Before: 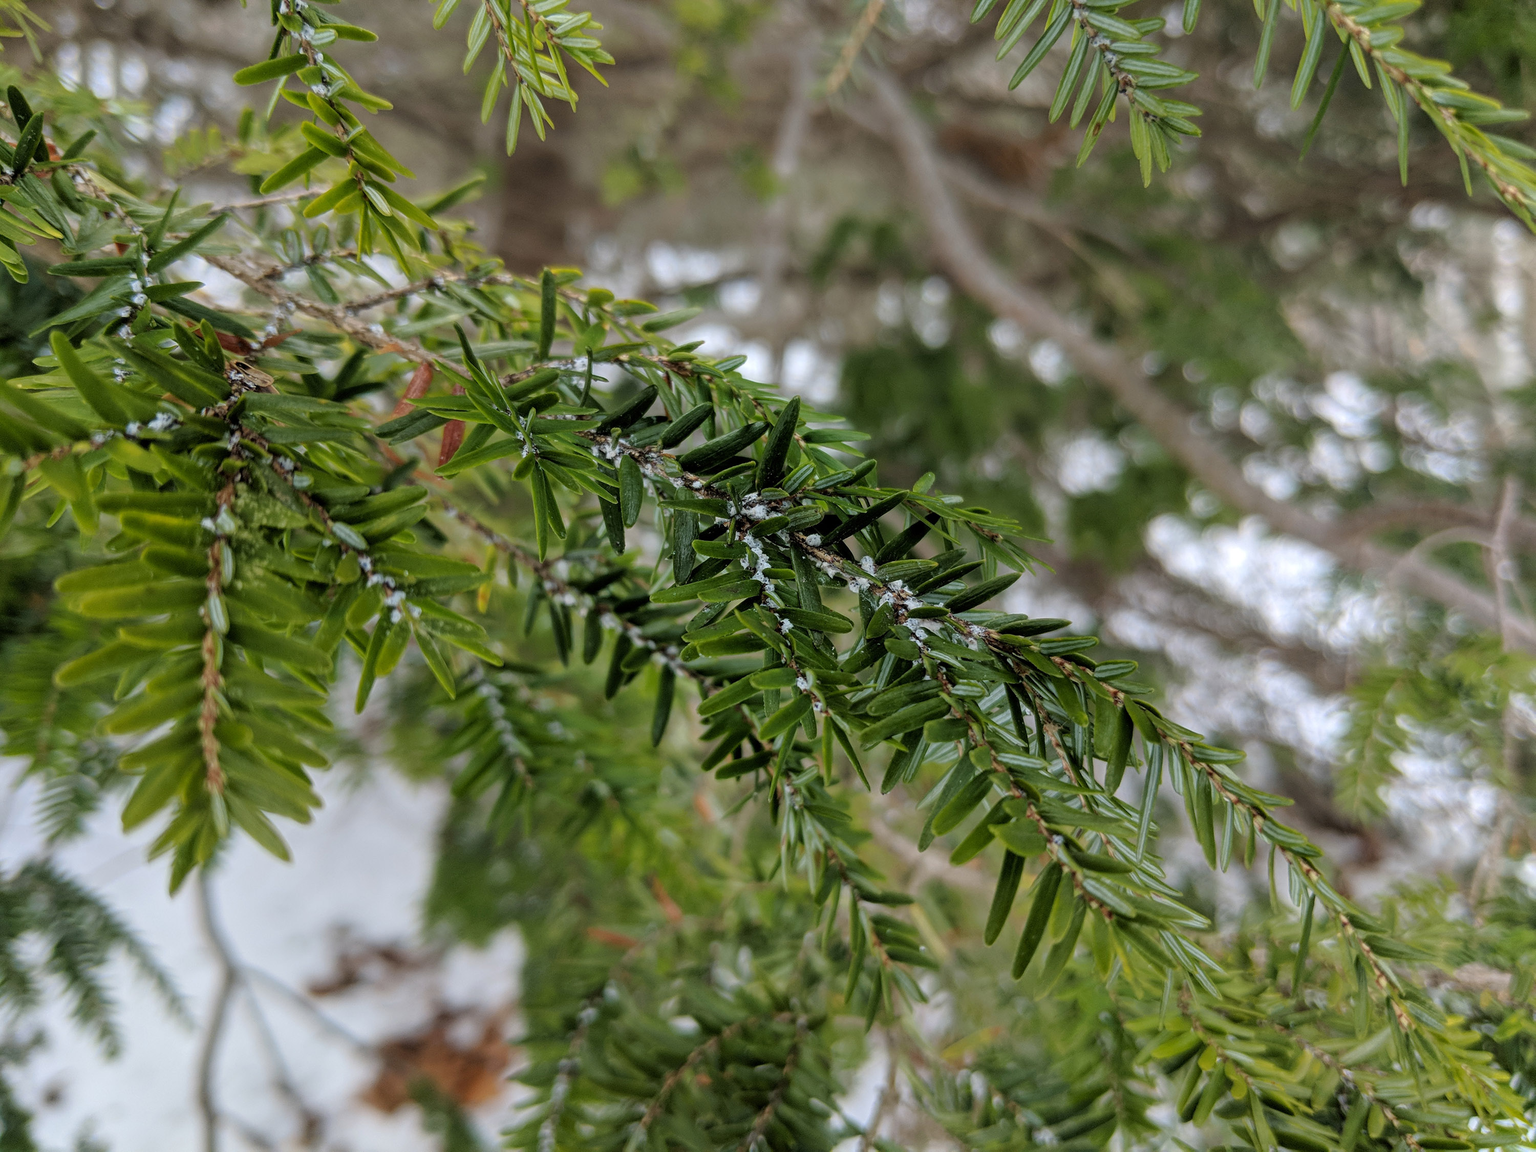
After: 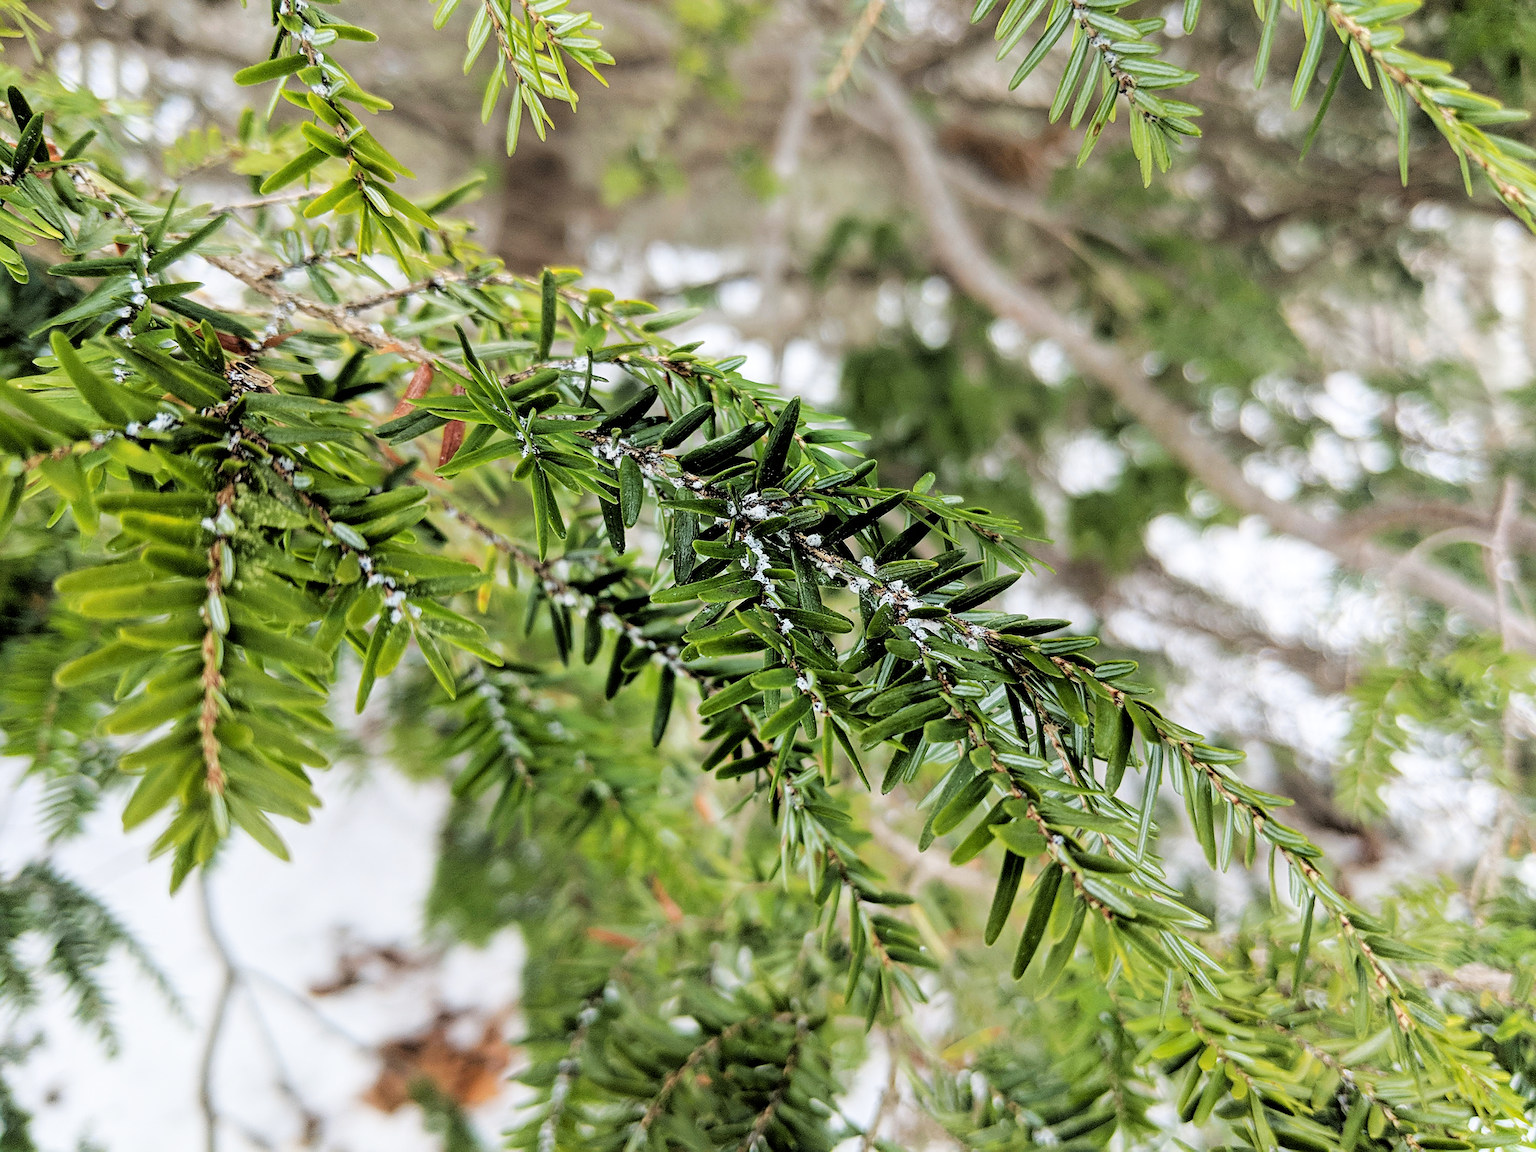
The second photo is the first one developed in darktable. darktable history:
sharpen: on, module defaults
exposure: black level correction 0, exposure 1 EV, compensate highlight preservation false
filmic rgb: black relative exposure -5.02 EV, white relative exposure 3.53 EV, hardness 3.17, contrast 1.194, highlights saturation mix -49.1%
